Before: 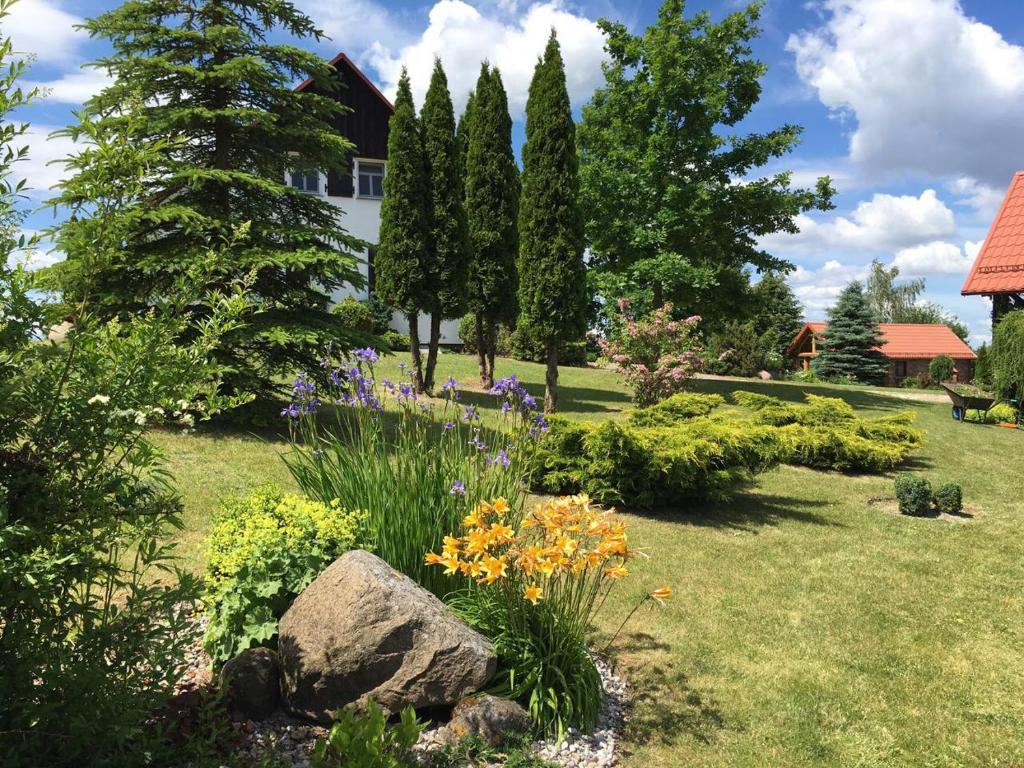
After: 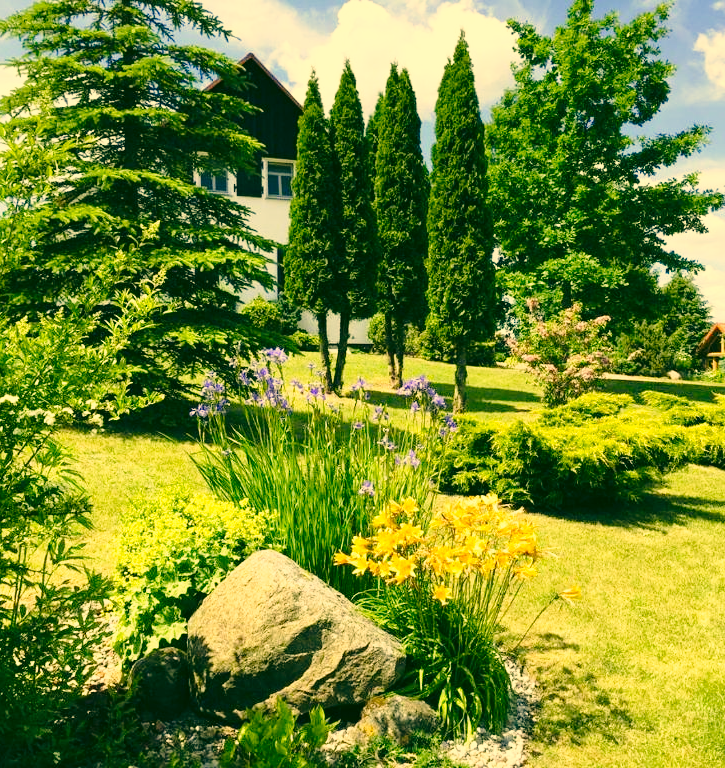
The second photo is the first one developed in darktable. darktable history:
base curve: curves: ch0 [(0, 0) (0.028, 0.03) (0.121, 0.232) (0.46, 0.748) (0.859, 0.968) (1, 1)], preserve colors none
color correction: highlights a* 5.63, highlights b* 33.61, shadows a* -25.5, shadows b* 4.03
crop and rotate: left 8.962%, right 20.145%
contrast brightness saturation: contrast 0.048, brightness 0.063, saturation 0.011
